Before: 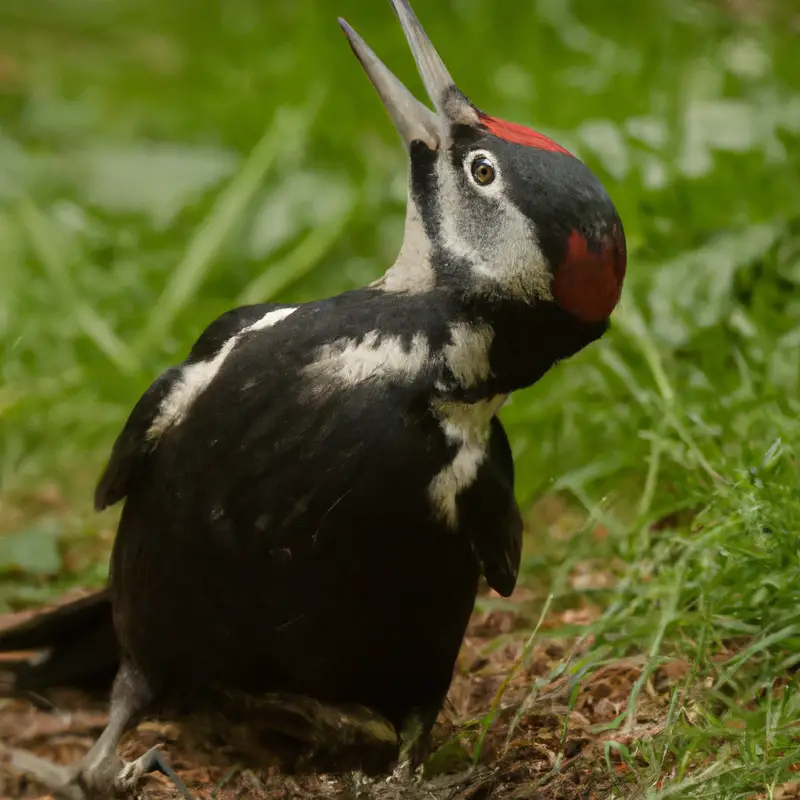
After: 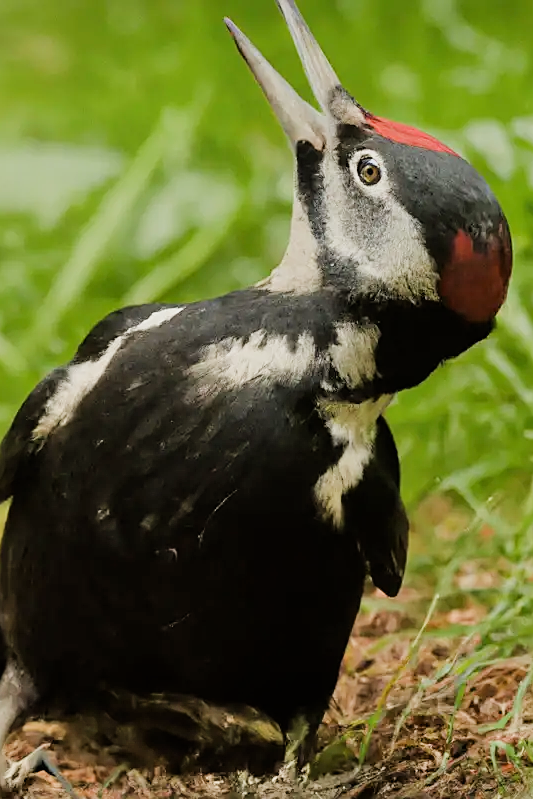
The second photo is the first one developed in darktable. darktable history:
crop and rotate: left 14.342%, right 18.966%
shadows and highlights: highlights 69.13, soften with gaussian
exposure: black level correction 0, exposure 0.899 EV, compensate exposure bias true, compensate highlight preservation false
filmic rgb: black relative exposure -7.14 EV, white relative exposure 5.39 EV, hardness 3.03
sharpen: on, module defaults
